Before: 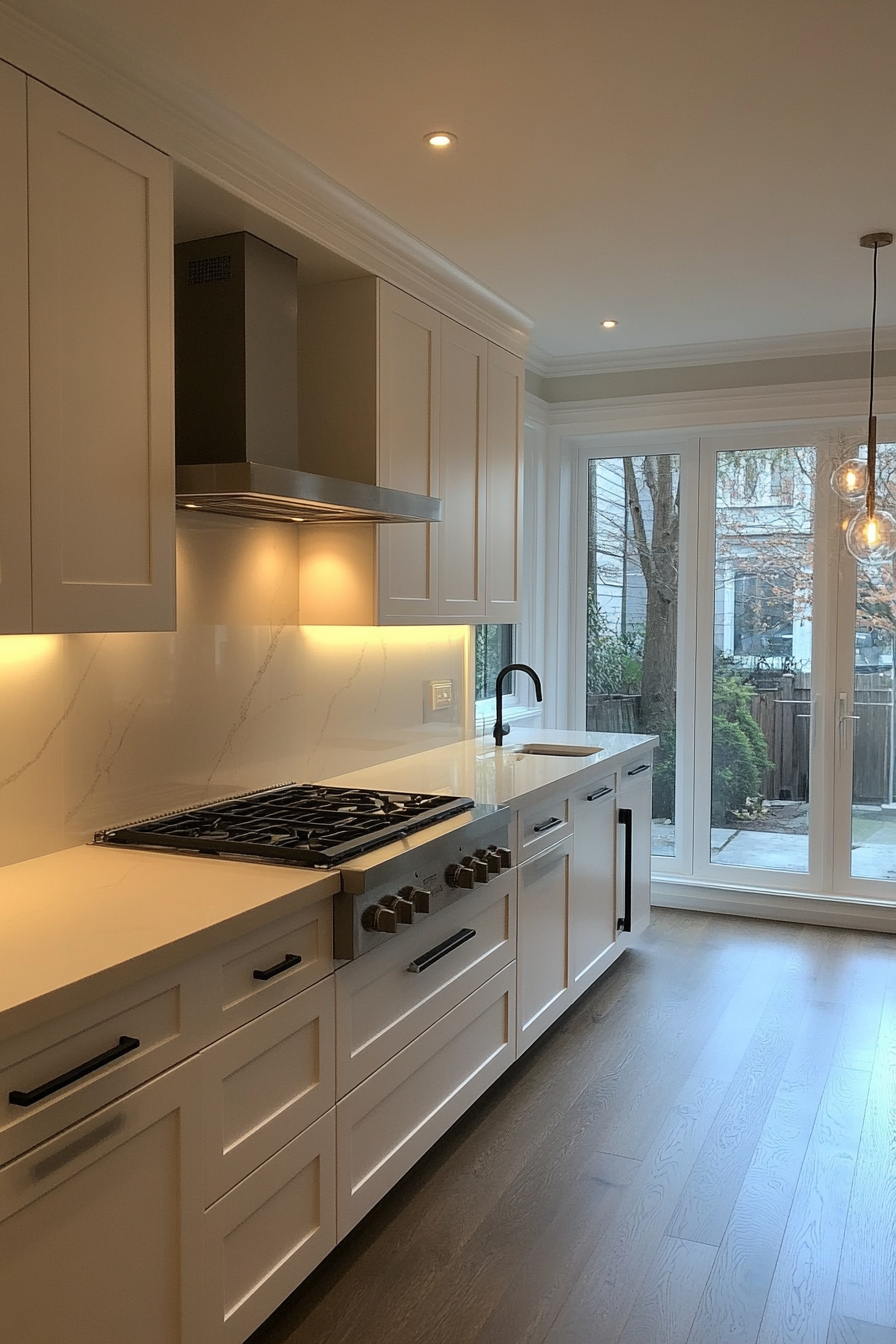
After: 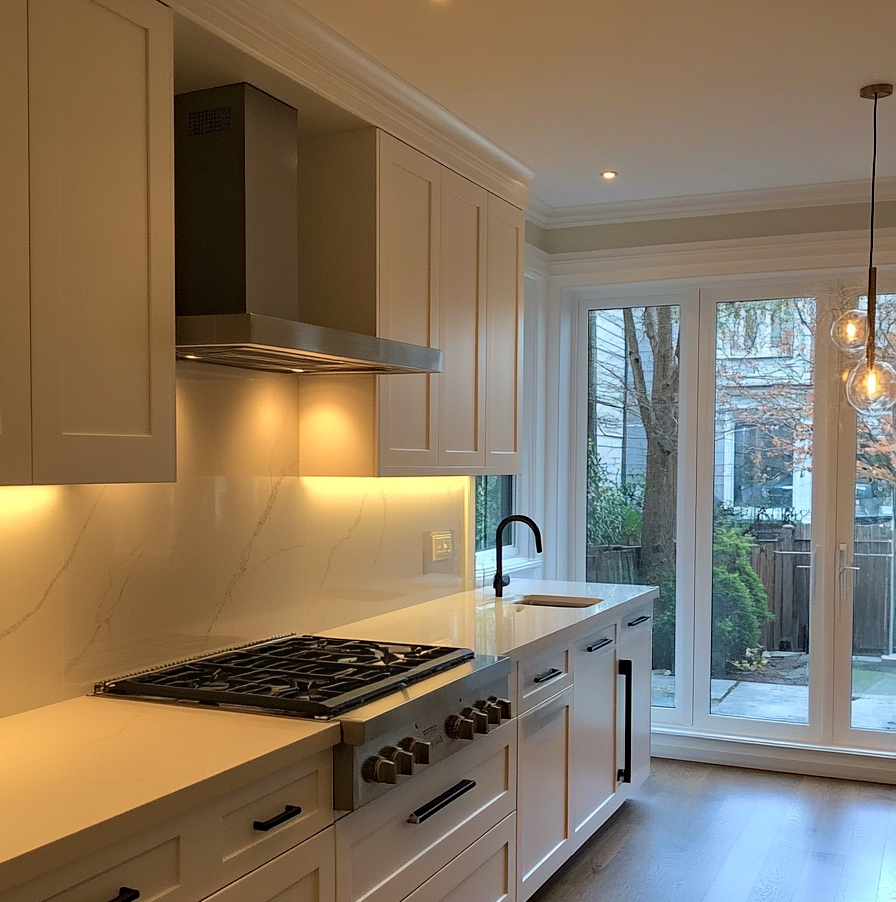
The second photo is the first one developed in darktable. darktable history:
crop: top 11.132%, bottom 21.697%
velvia: strength 39.03%
haze removal: adaptive false
